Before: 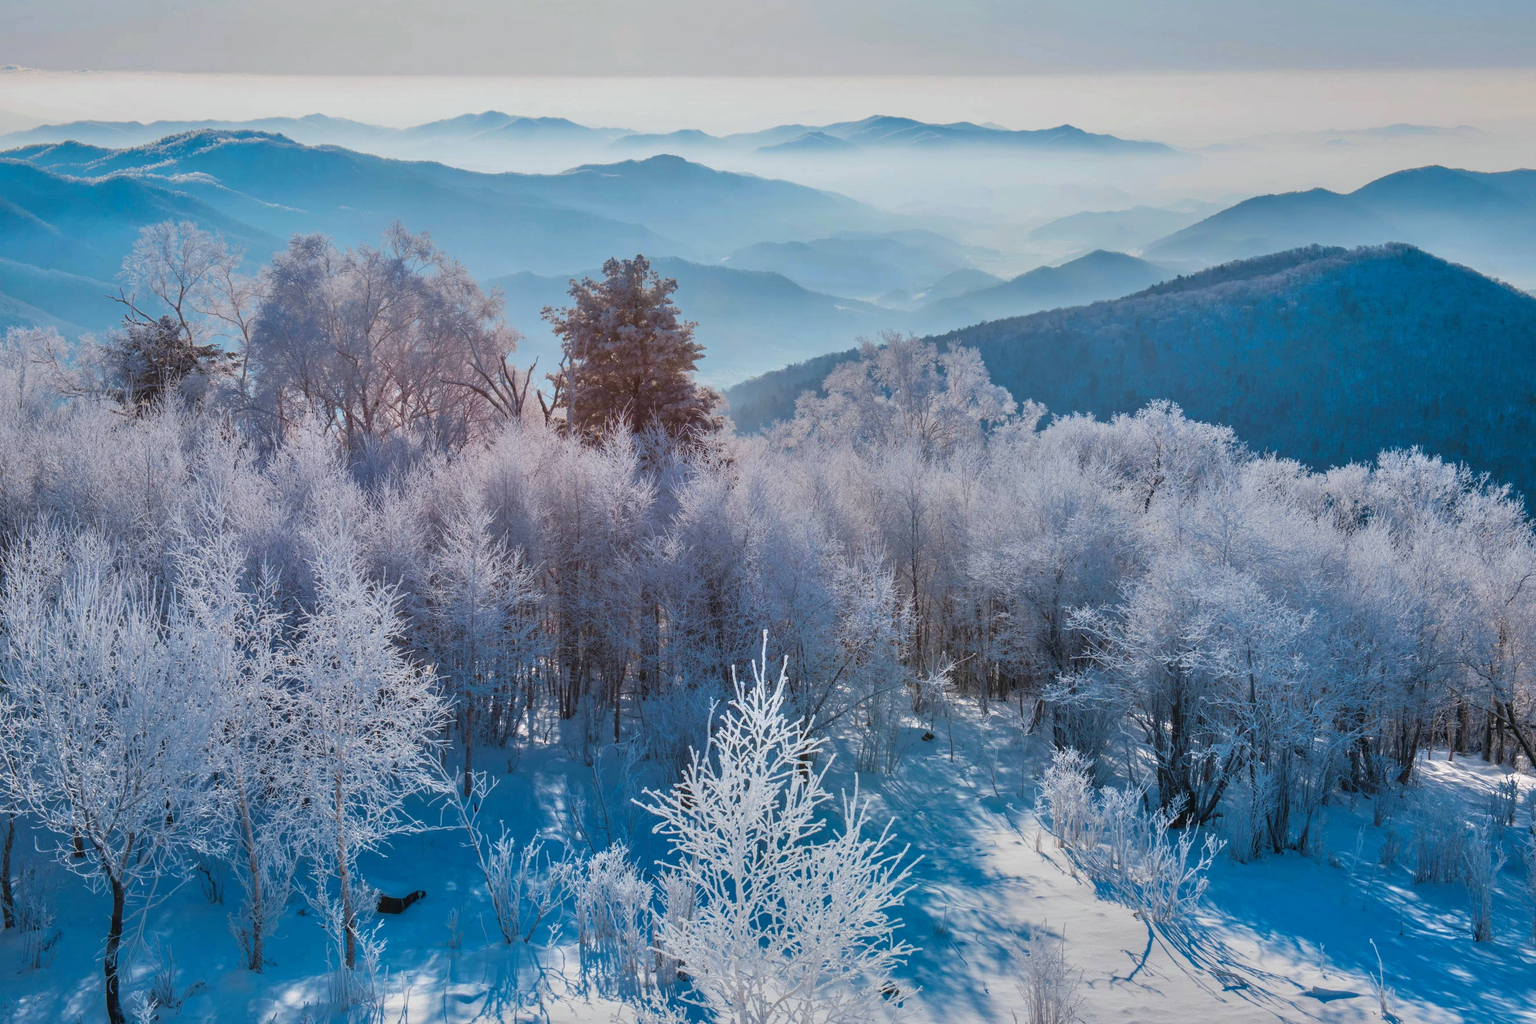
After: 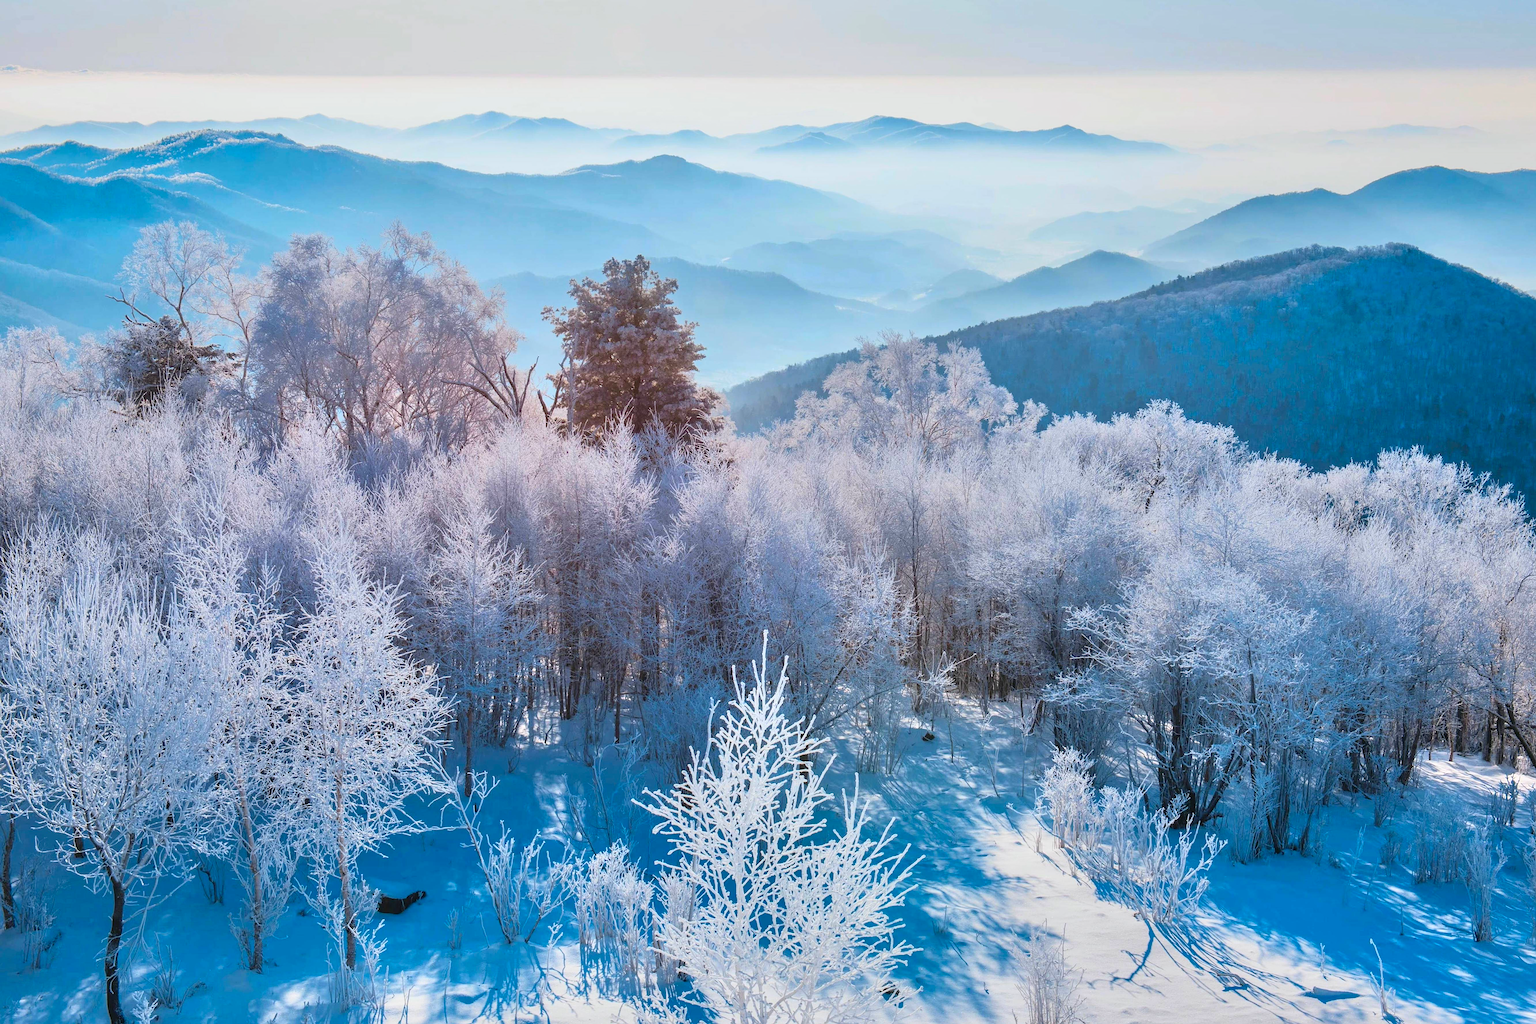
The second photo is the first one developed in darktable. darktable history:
sharpen: on, module defaults
contrast brightness saturation: contrast 0.201, brightness 0.168, saturation 0.22
